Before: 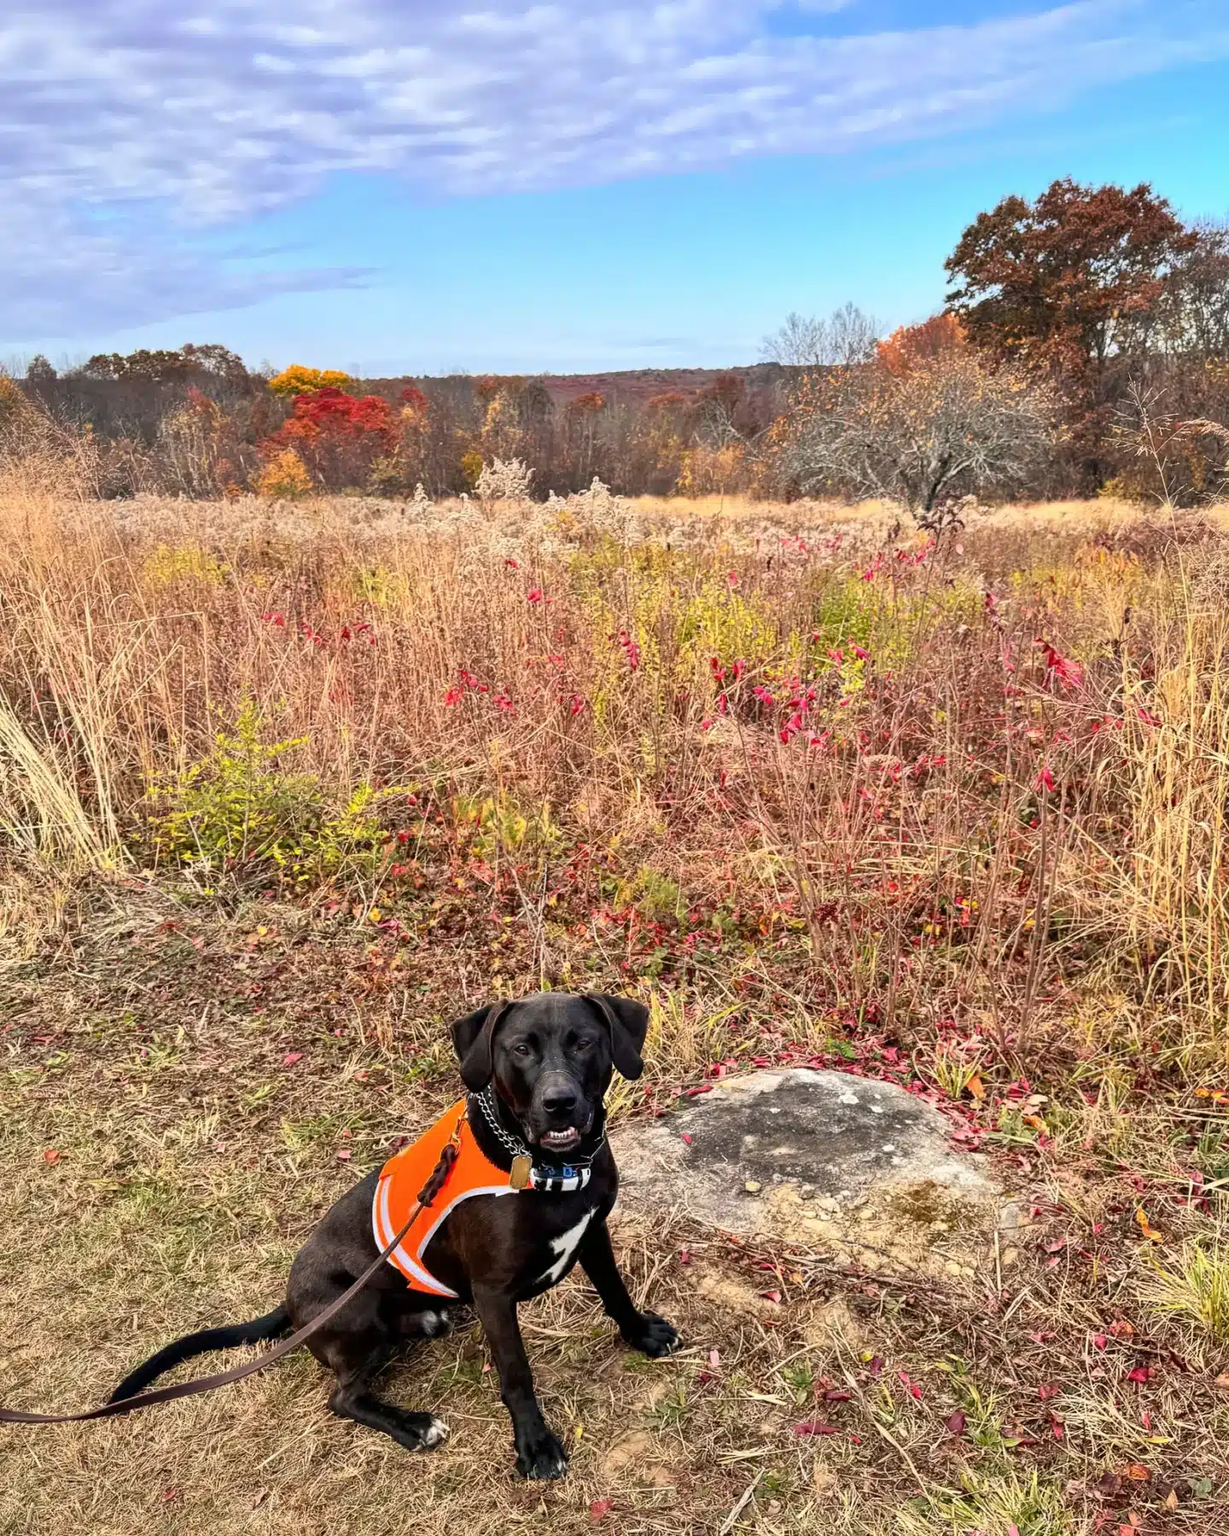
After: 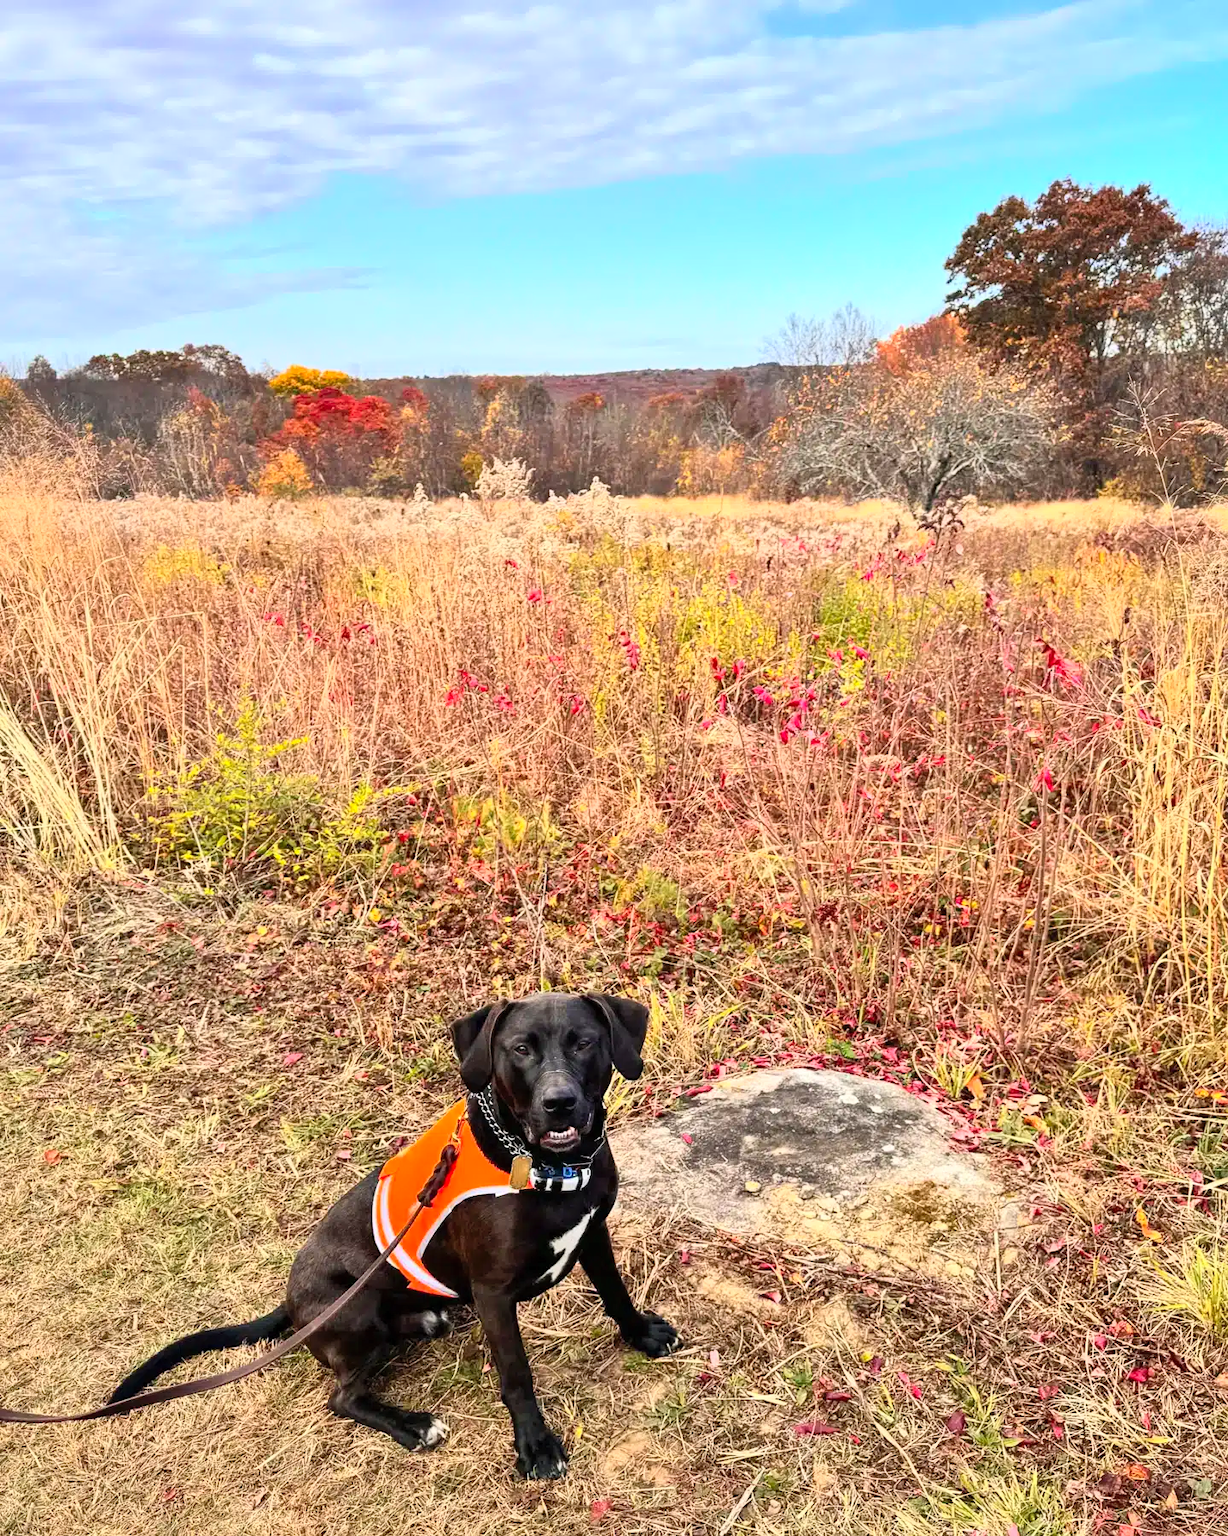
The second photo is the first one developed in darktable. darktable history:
contrast brightness saturation: contrast 0.201, brightness 0.163, saturation 0.228
